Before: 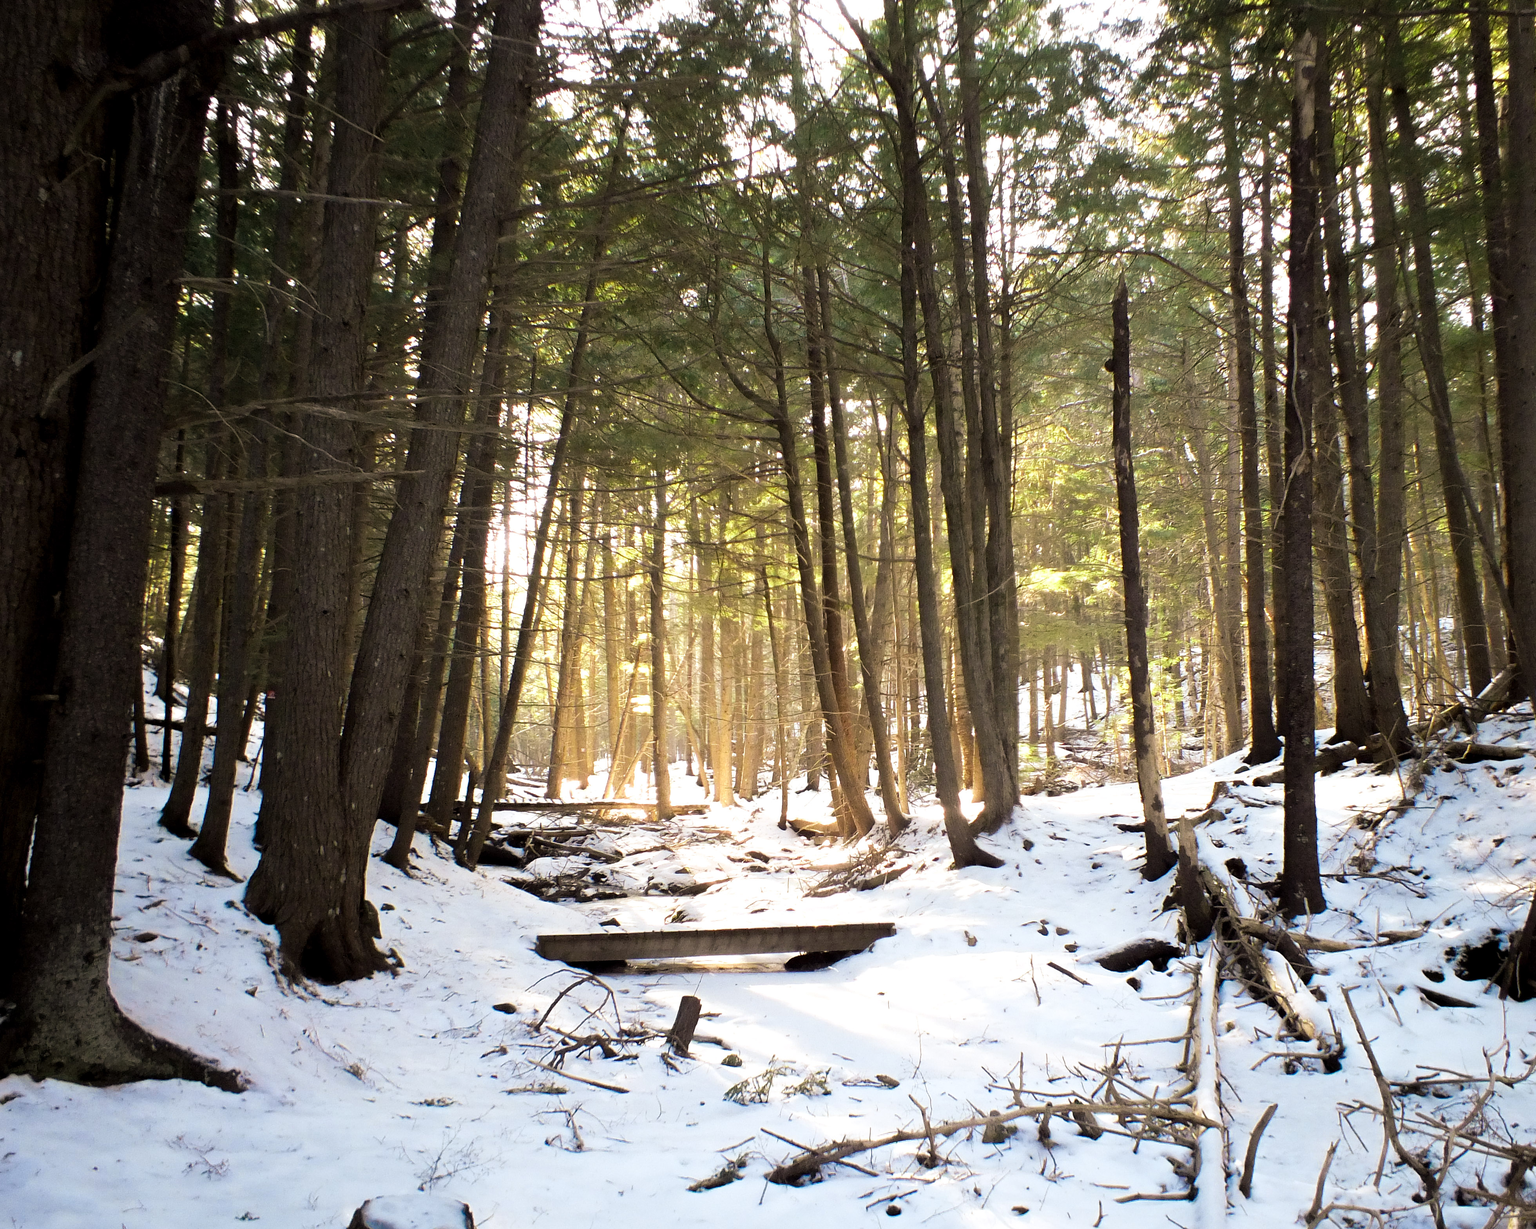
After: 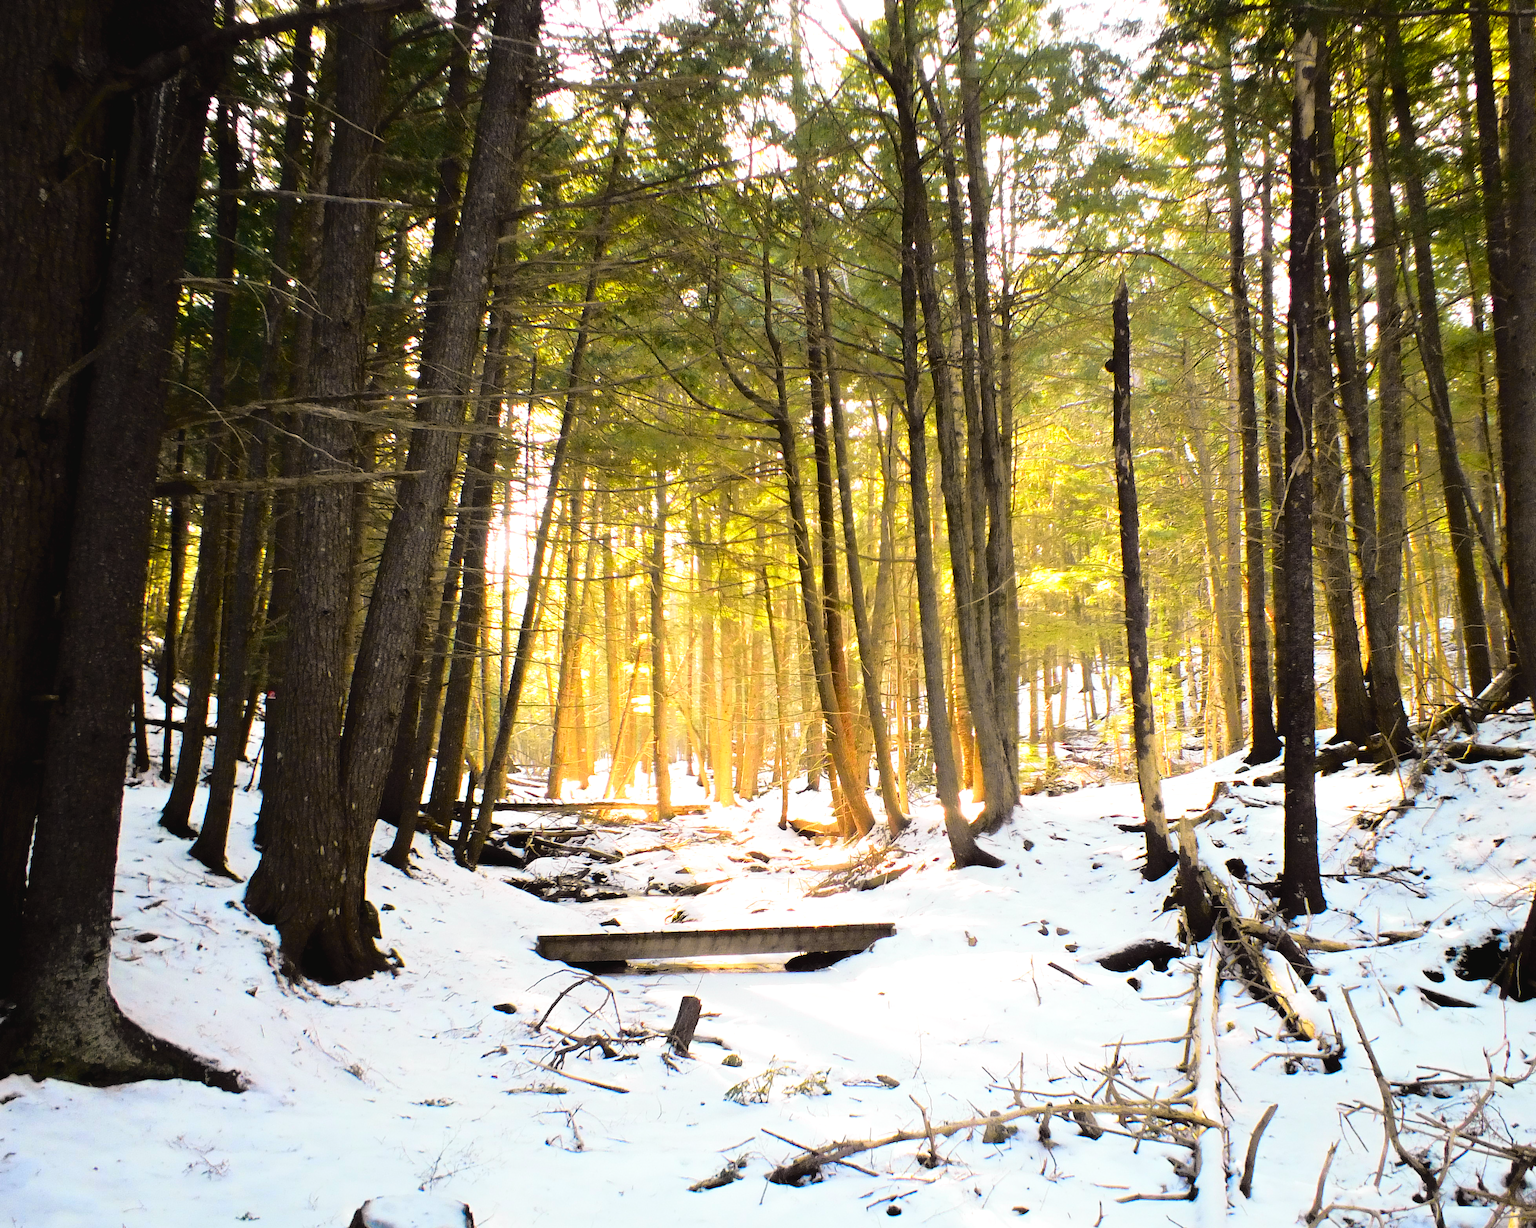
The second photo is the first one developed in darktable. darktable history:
tone curve: curves: ch0 [(0, 0.029) (0.168, 0.142) (0.359, 0.44) (0.469, 0.544) (0.634, 0.722) (0.858, 0.903) (1, 0.968)]; ch1 [(0, 0) (0.437, 0.453) (0.472, 0.47) (0.502, 0.502) (0.54, 0.534) (0.57, 0.592) (0.618, 0.66) (0.699, 0.749) (0.859, 0.899) (1, 1)]; ch2 [(0, 0) (0.33, 0.301) (0.421, 0.443) (0.476, 0.498) (0.505, 0.503) (0.547, 0.557) (0.586, 0.634) (0.608, 0.676) (1, 1)], color space Lab, independent channels, preserve colors none
exposure: exposure 0.3 EV, compensate highlight preservation false
